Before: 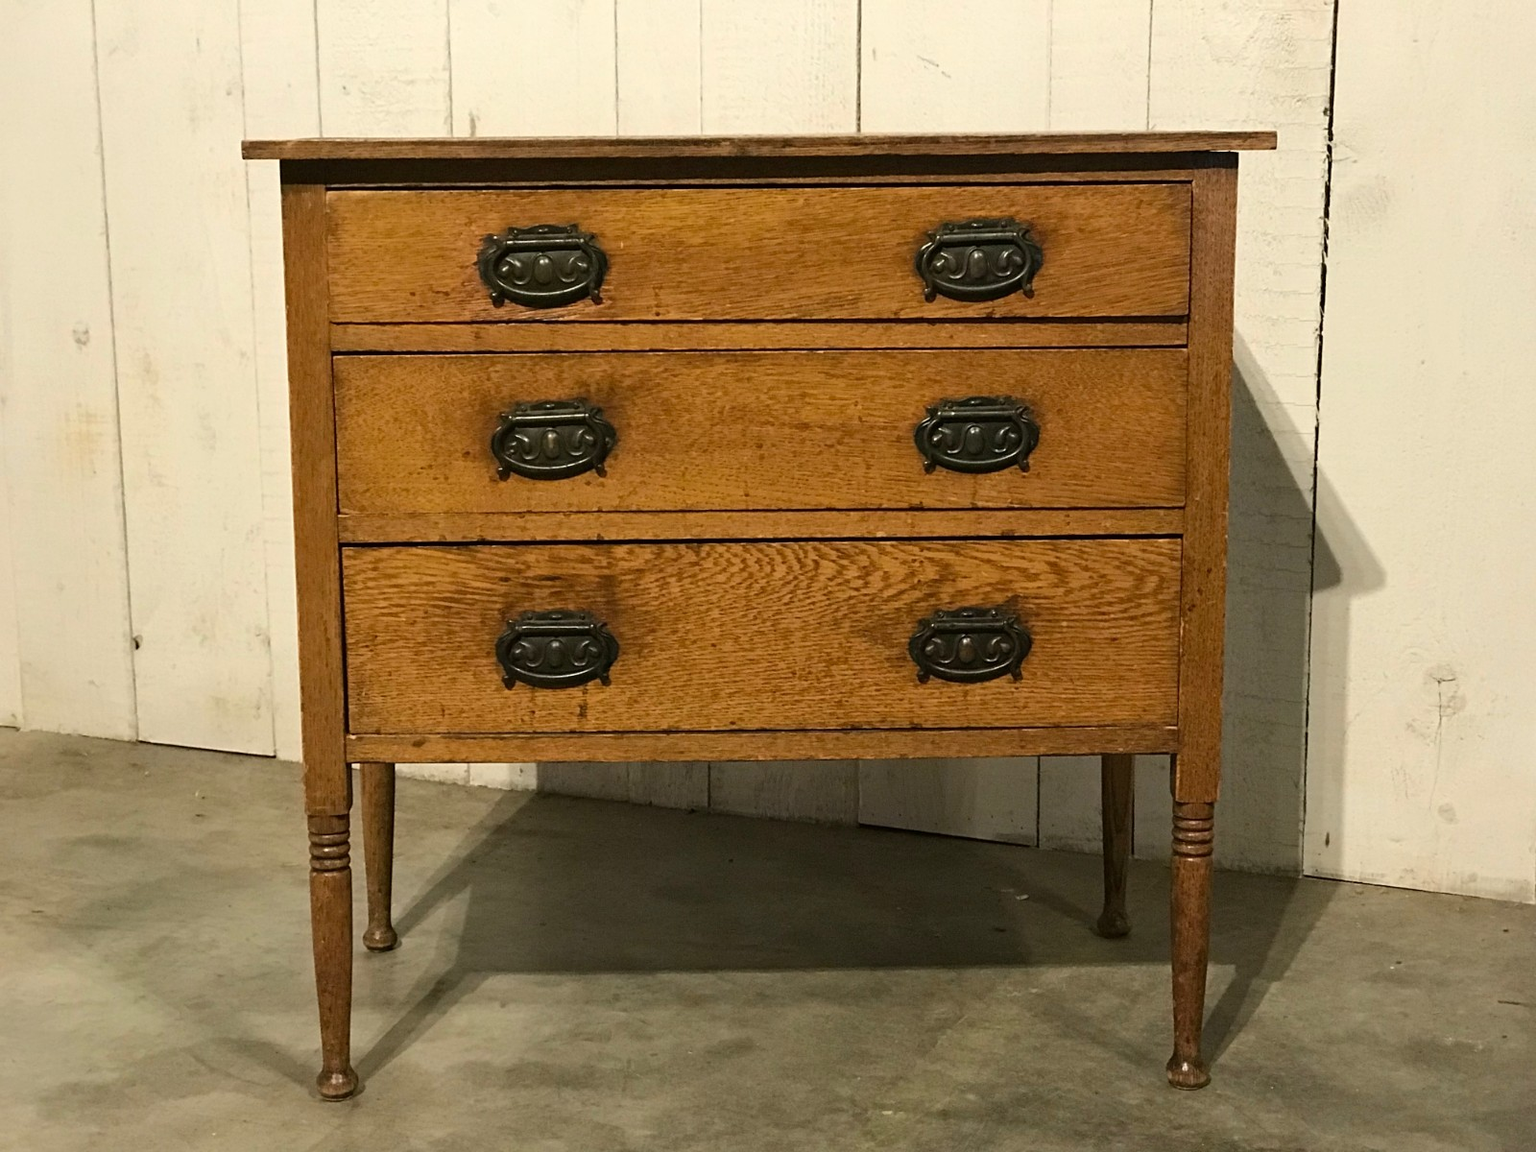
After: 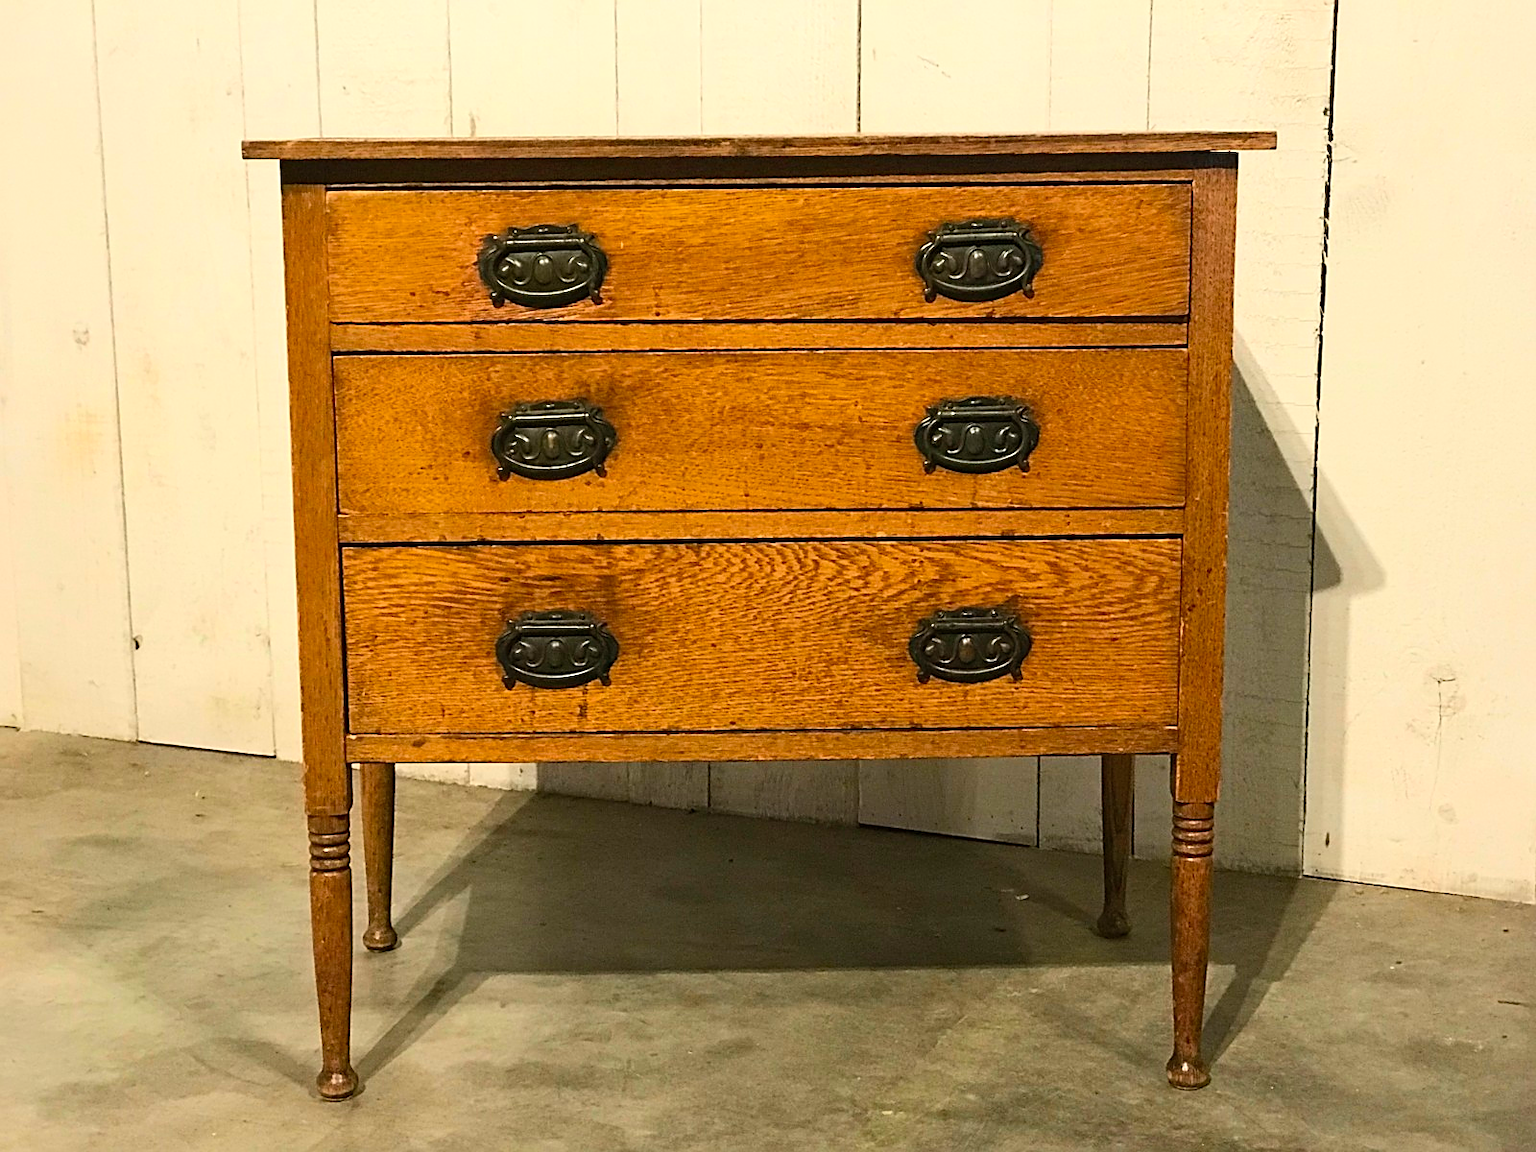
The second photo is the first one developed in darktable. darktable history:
sharpen: on, module defaults
contrast brightness saturation: contrast 0.197, brightness 0.165, saturation 0.227
